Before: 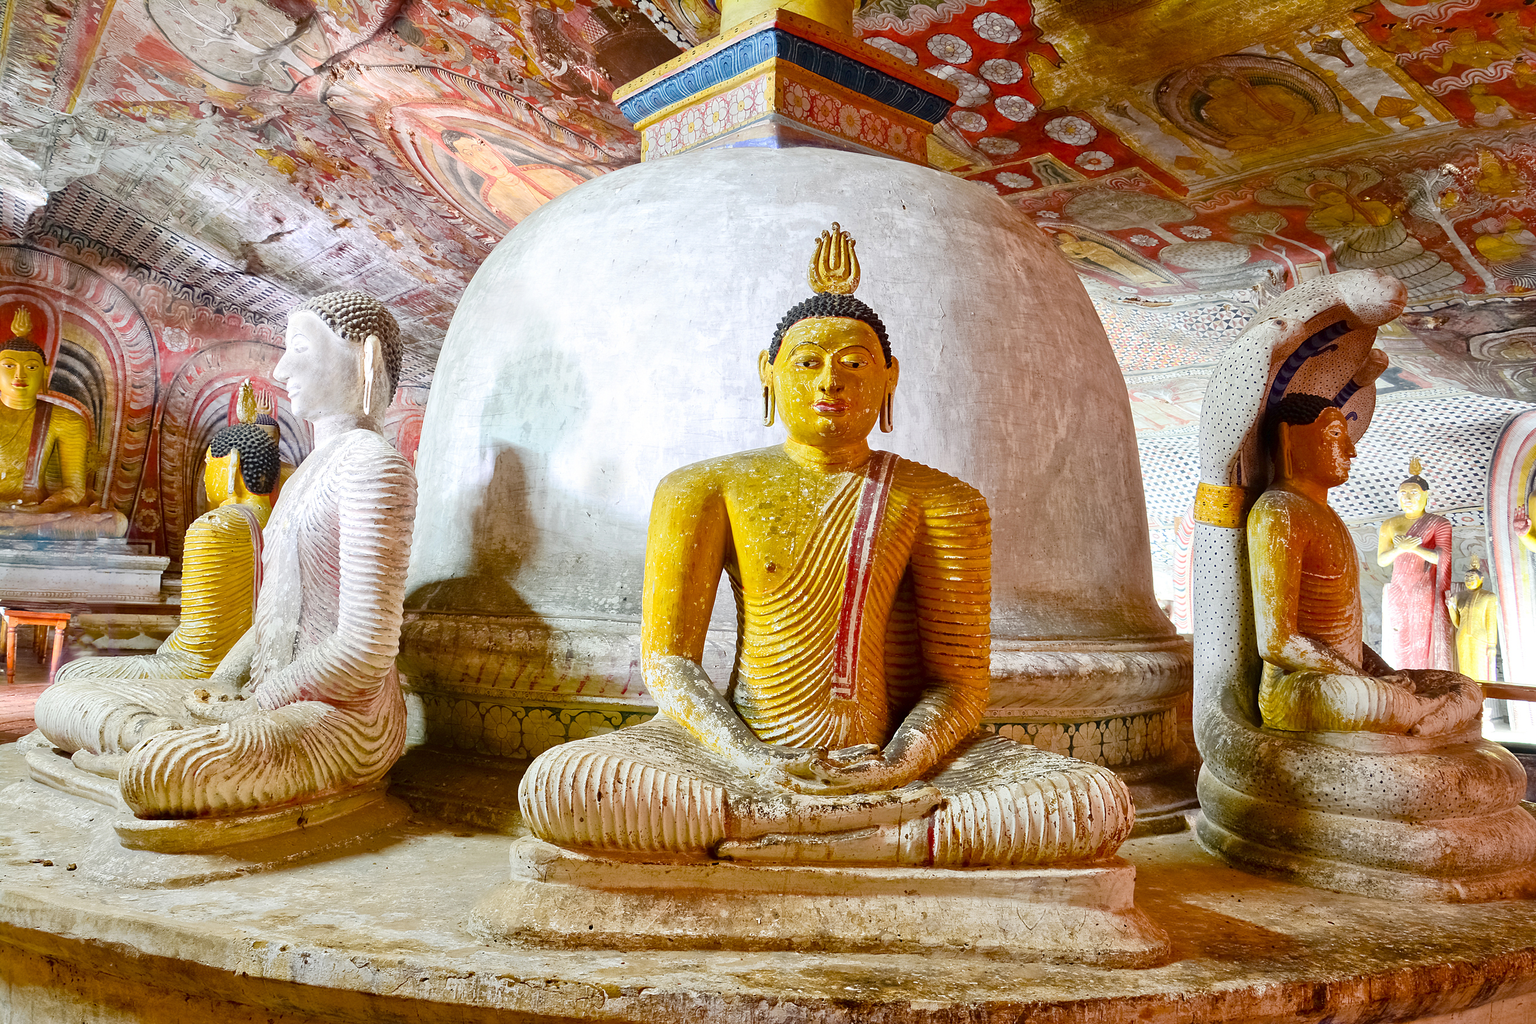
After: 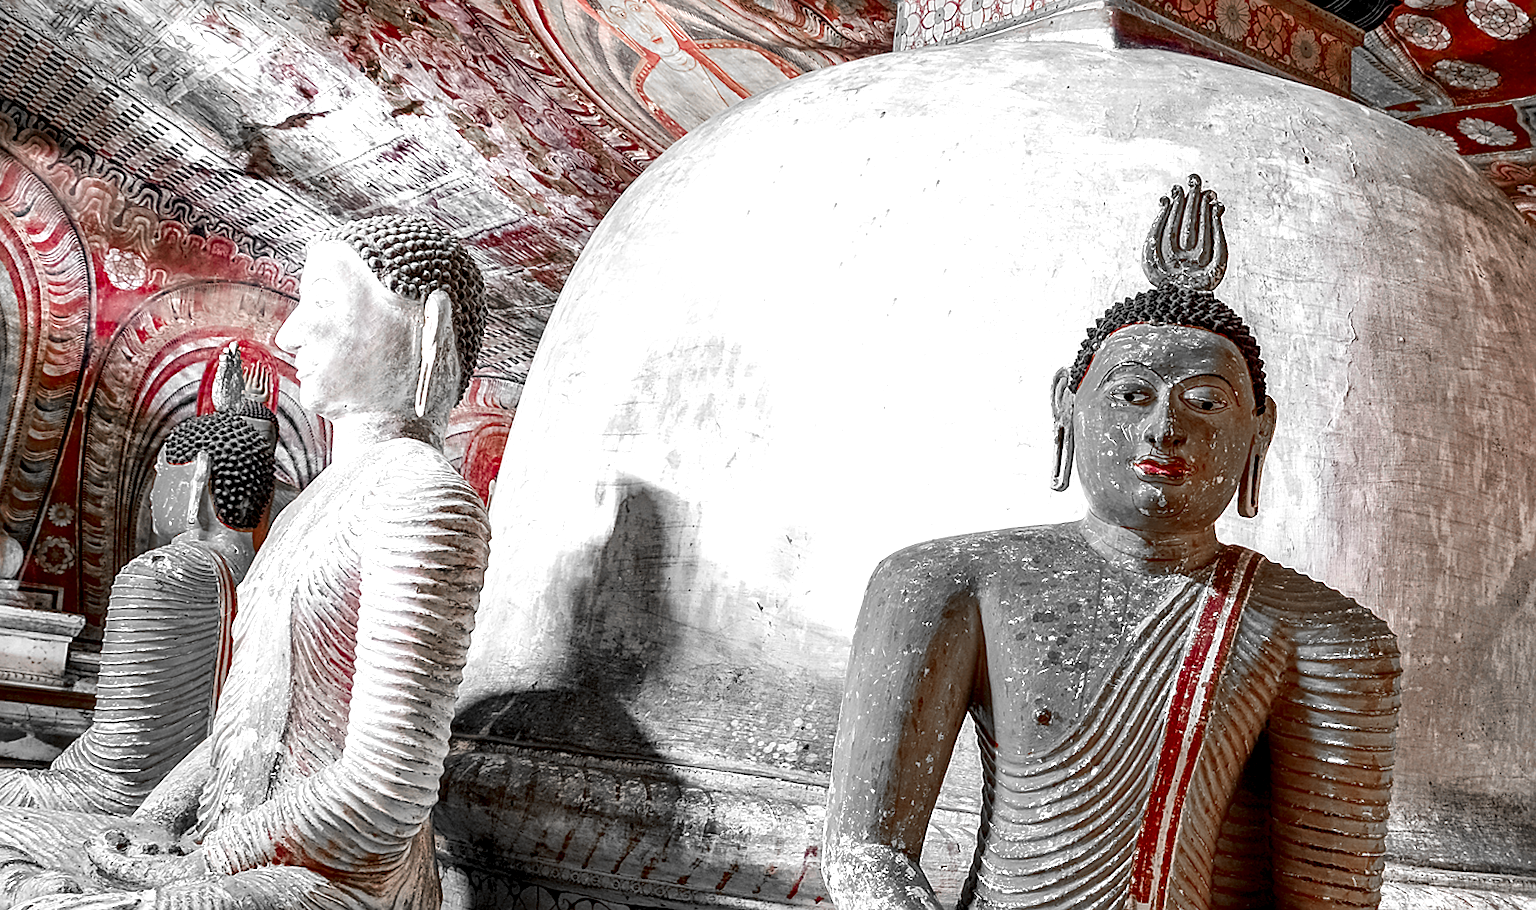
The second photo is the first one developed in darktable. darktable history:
local contrast: highlights 19%, detail 186%
crop and rotate: angle -4.99°, left 2.122%, top 6.945%, right 27.566%, bottom 30.519%
sharpen: on, module defaults
color zones: curves: ch0 [(0, 0.352) (0.143, 0.407) (0.286, 0.386) (0.429, 0.431) (0.571, 0.829) (0.714, 0.853) (0.857, 0.833) (1, 0.352)]; ch1 [(0, 0.604) (0.072, 0.726) (0.096, 0.608) (0.205, 0.007) (0.571, -0.006) (0.839, -0.013) (0.857, -0.012) (1, 0.604)]
